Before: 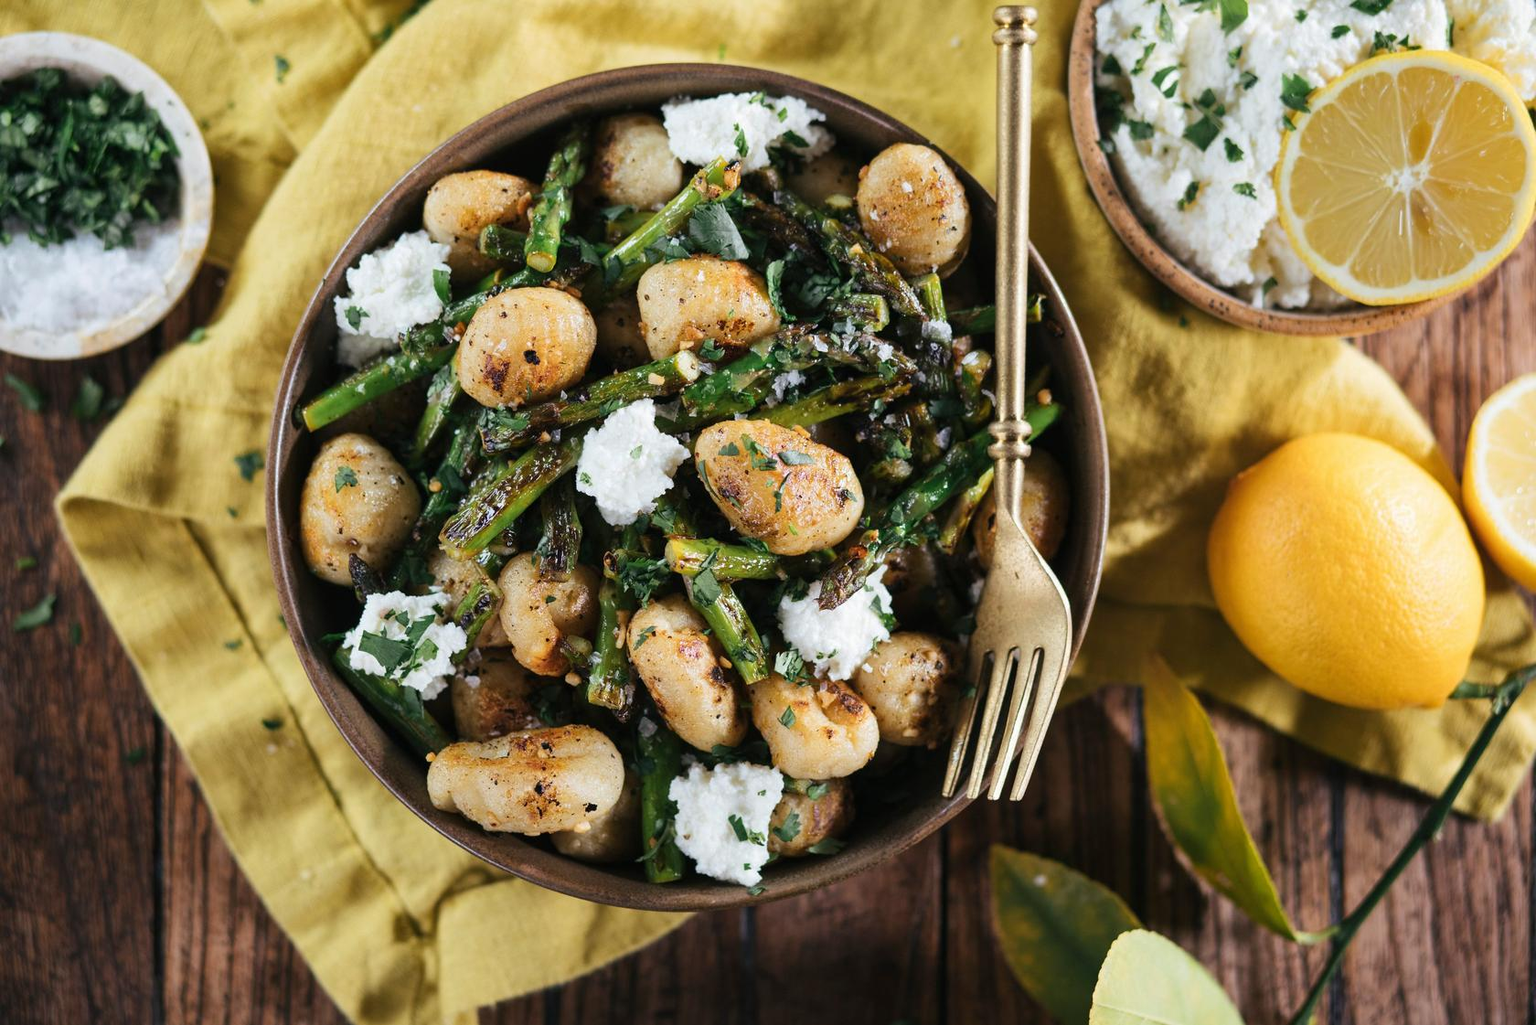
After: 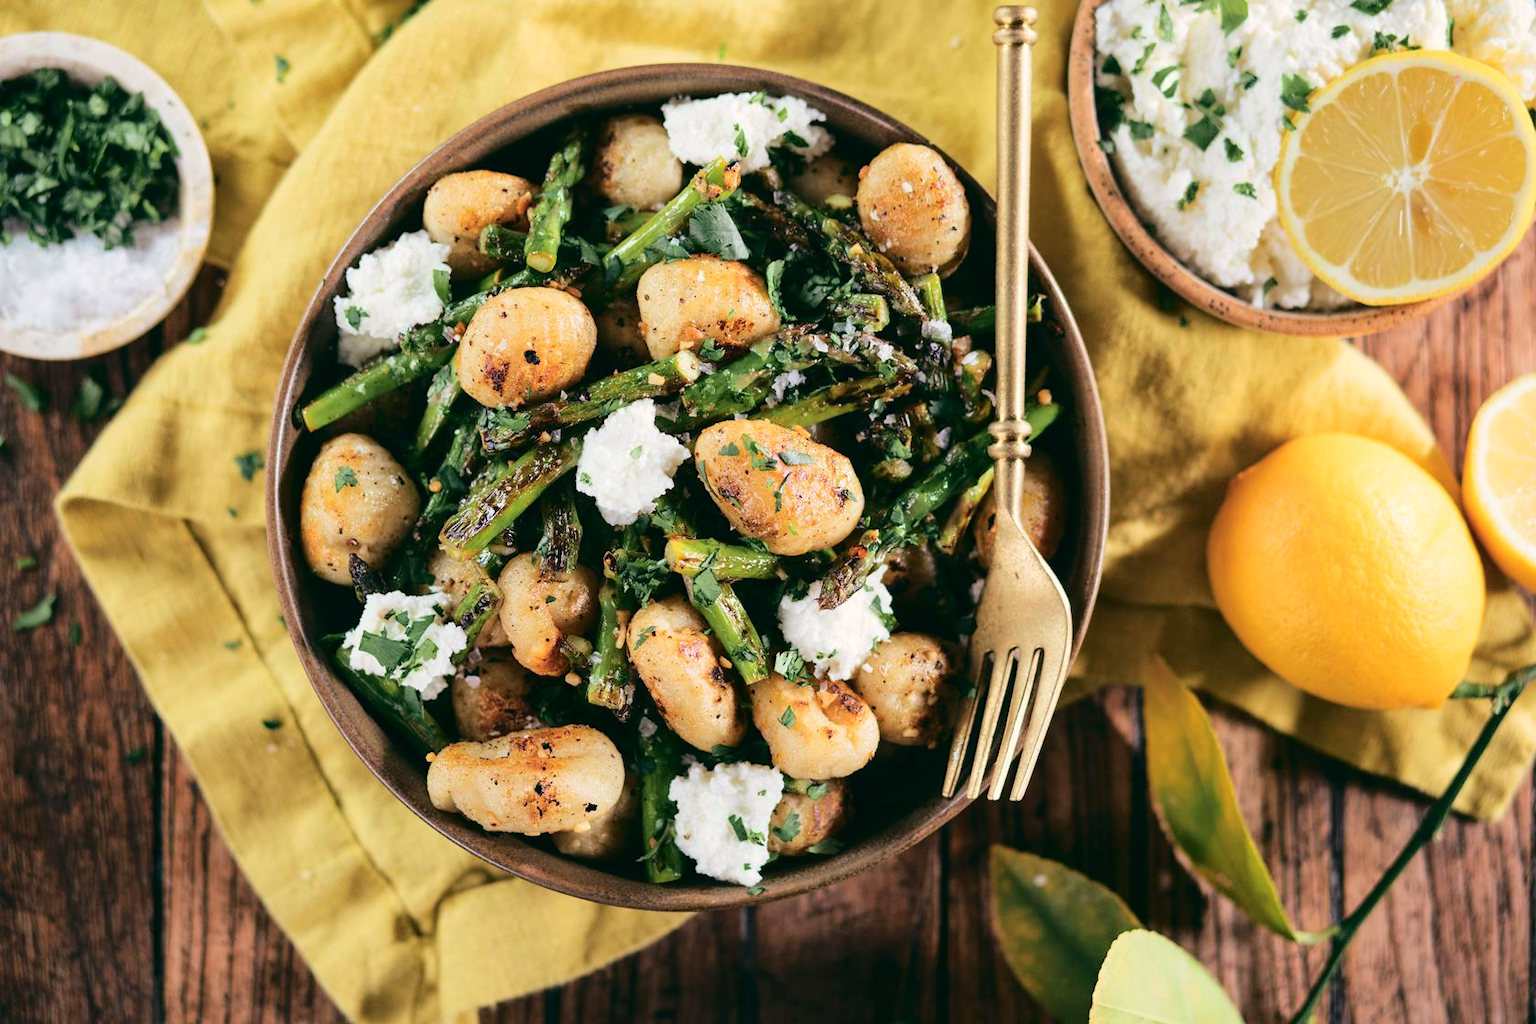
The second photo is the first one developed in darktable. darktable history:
tone curve: curves: ch0 [(0, 0.01) (0.052, 0.045) (0.136, 0.133) (0.275, 0.35) (0.43, 0.54) (0.676, 0.751) (0.89, 0.919) (1, 1)]; ch1 [(0, 0) (0.094, 0.081) (0.285, 0.299) (0.385, 0.403) (0.447, 0.429) (0.495, 0.496) (0.544, 0.552) (0.589, 0.612) (0.722, 0.728) (1, 1)]; ch2 [(0, 0) (0.257, 0.217) (0.43, 0.421) (0.498, 0.507) (0.531, 0.544) (0.56, 0.579) (0.625, 0.642) (1, 1)], color space Lab, independent channels, preserve colors none
shadows and highlights: radius 331.84, shadows 53.55, highlights -100, compress 94.63%, highlights color adjustment 73.23%, soften with gaussian
color balance: lift [1, 0.998, 1.001, 1.002], gamma [1, 1.02, 1, 0.98], gain [1, 1.02, 1.003, 0.98]
